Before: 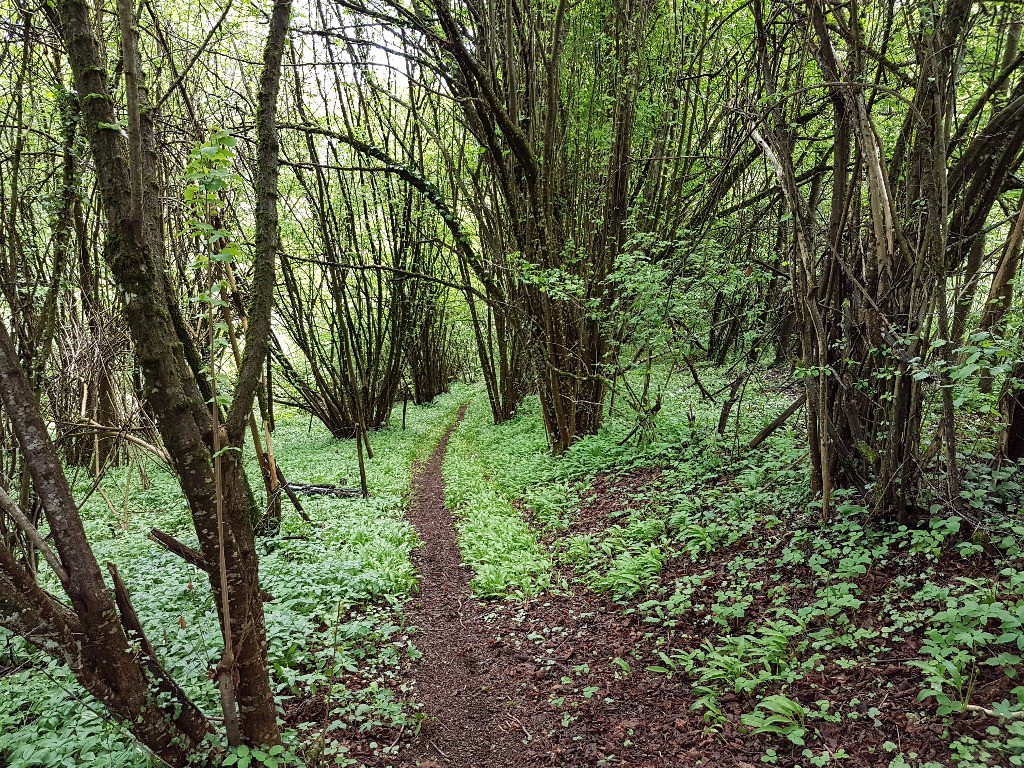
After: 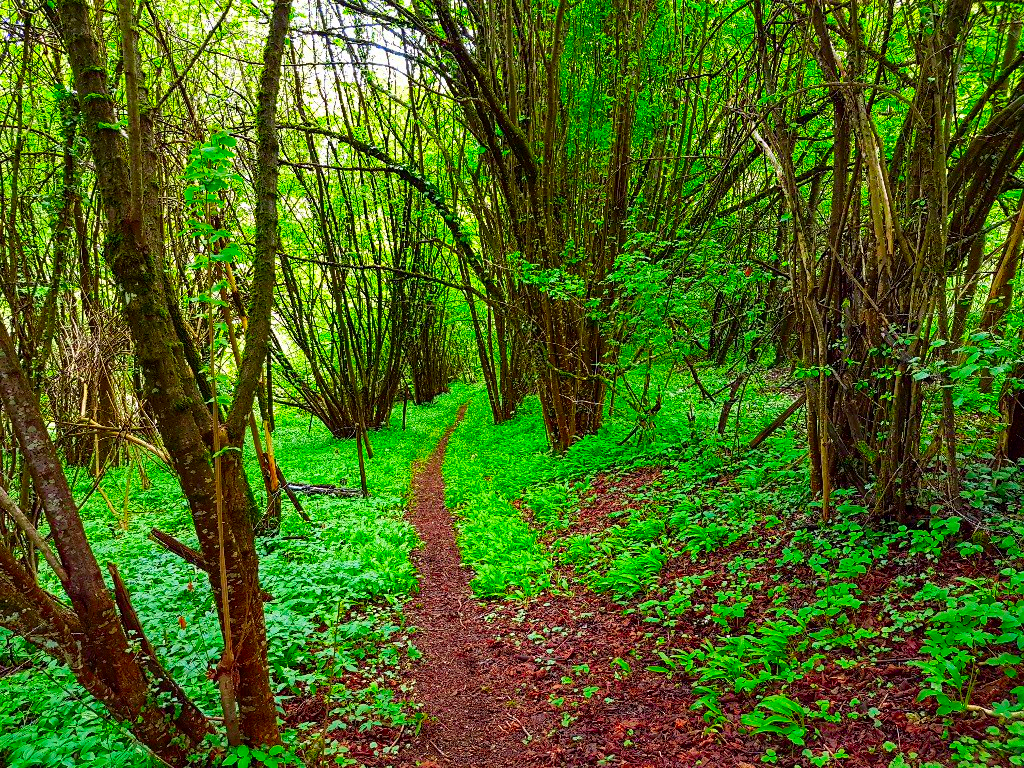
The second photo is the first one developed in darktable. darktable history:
exposure: black level correction 0.002, compensate highlight preservation false
color correction: saturation 3
